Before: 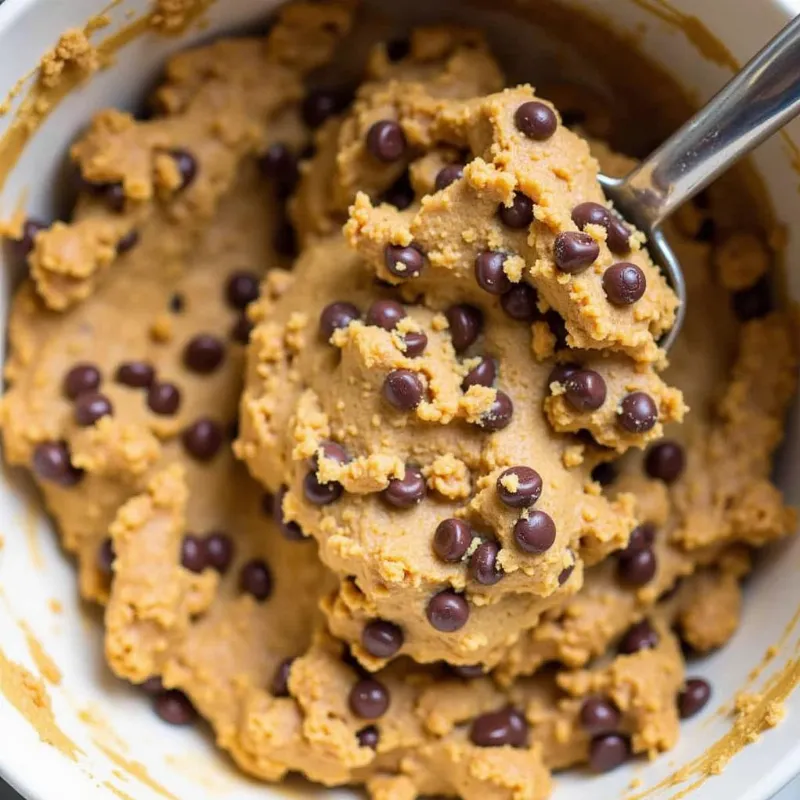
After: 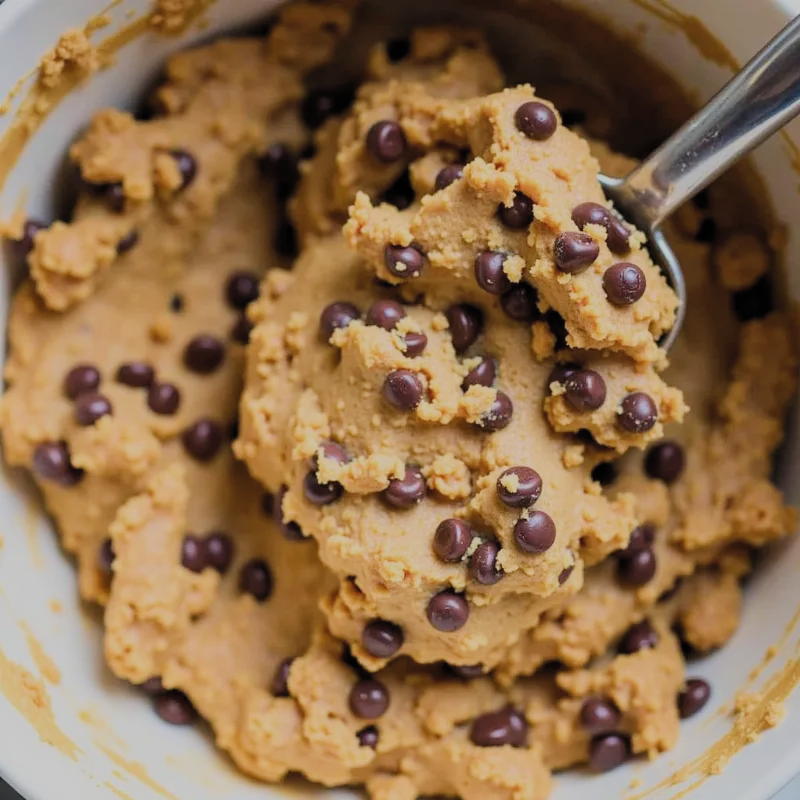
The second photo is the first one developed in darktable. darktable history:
filmic rgb: black relative exposure -7.11 EV, white relative exposure 5.34 EV, hardness 3.03, color science v5 (2021), contrast in shadows safe, contrast in highlights safe
